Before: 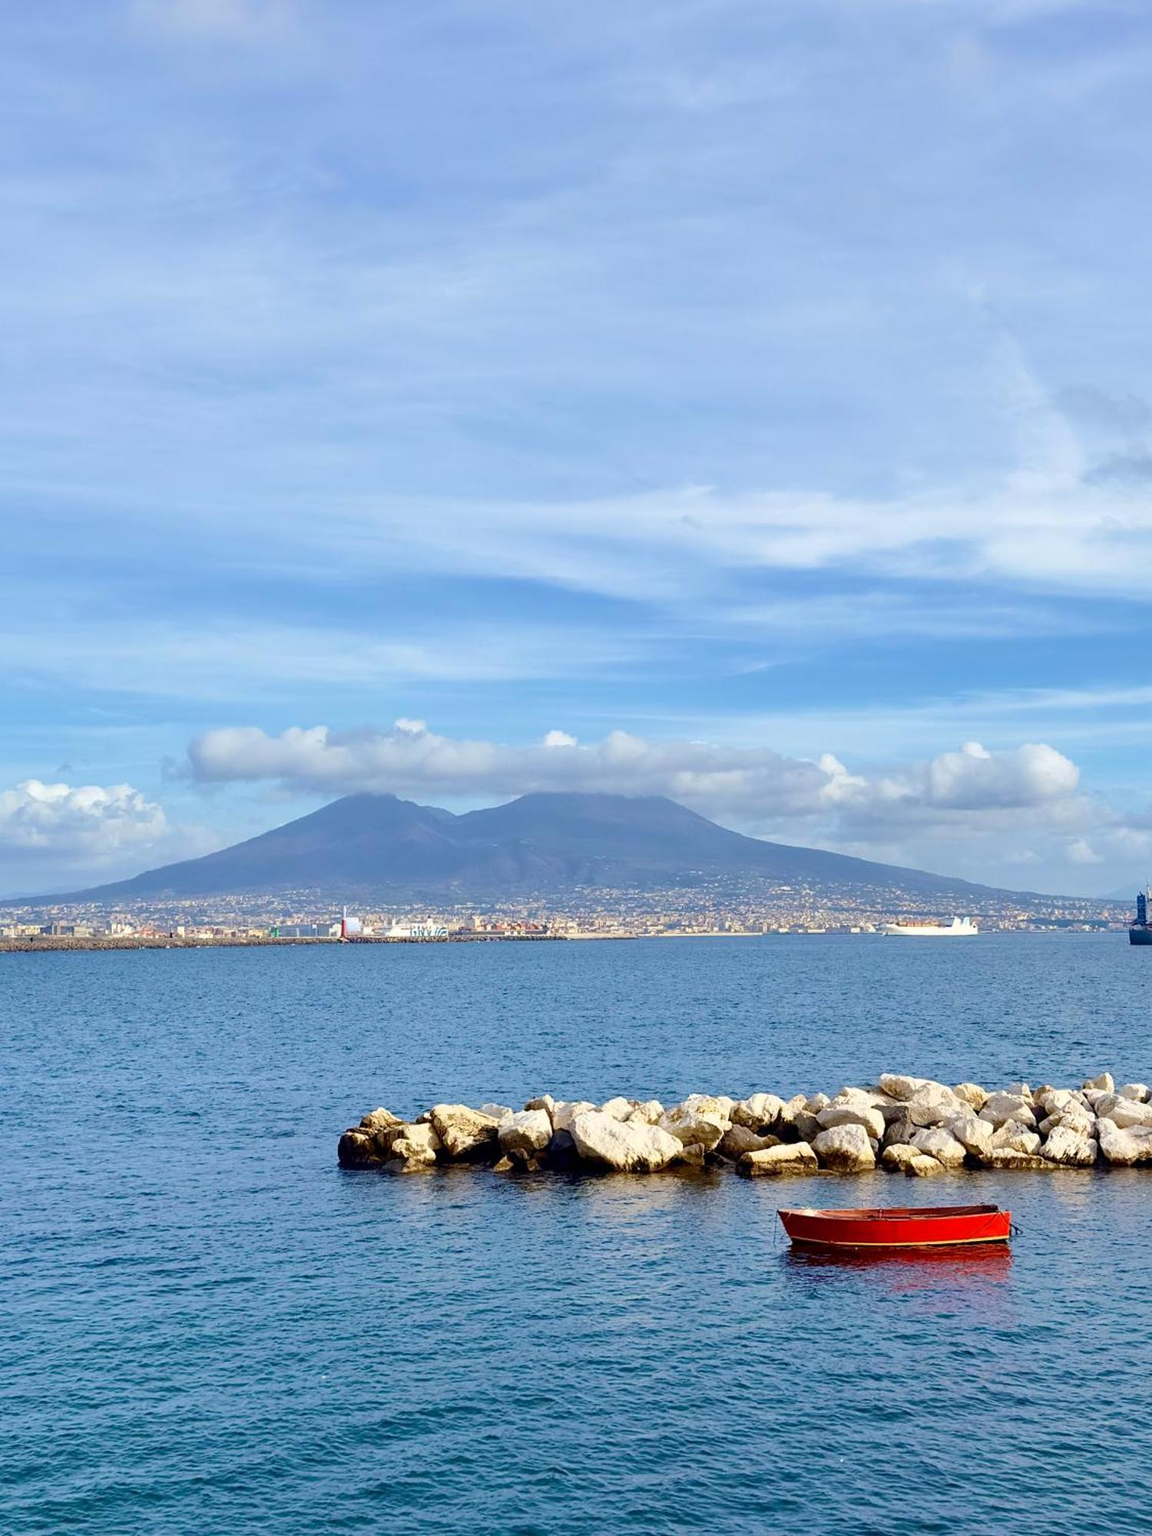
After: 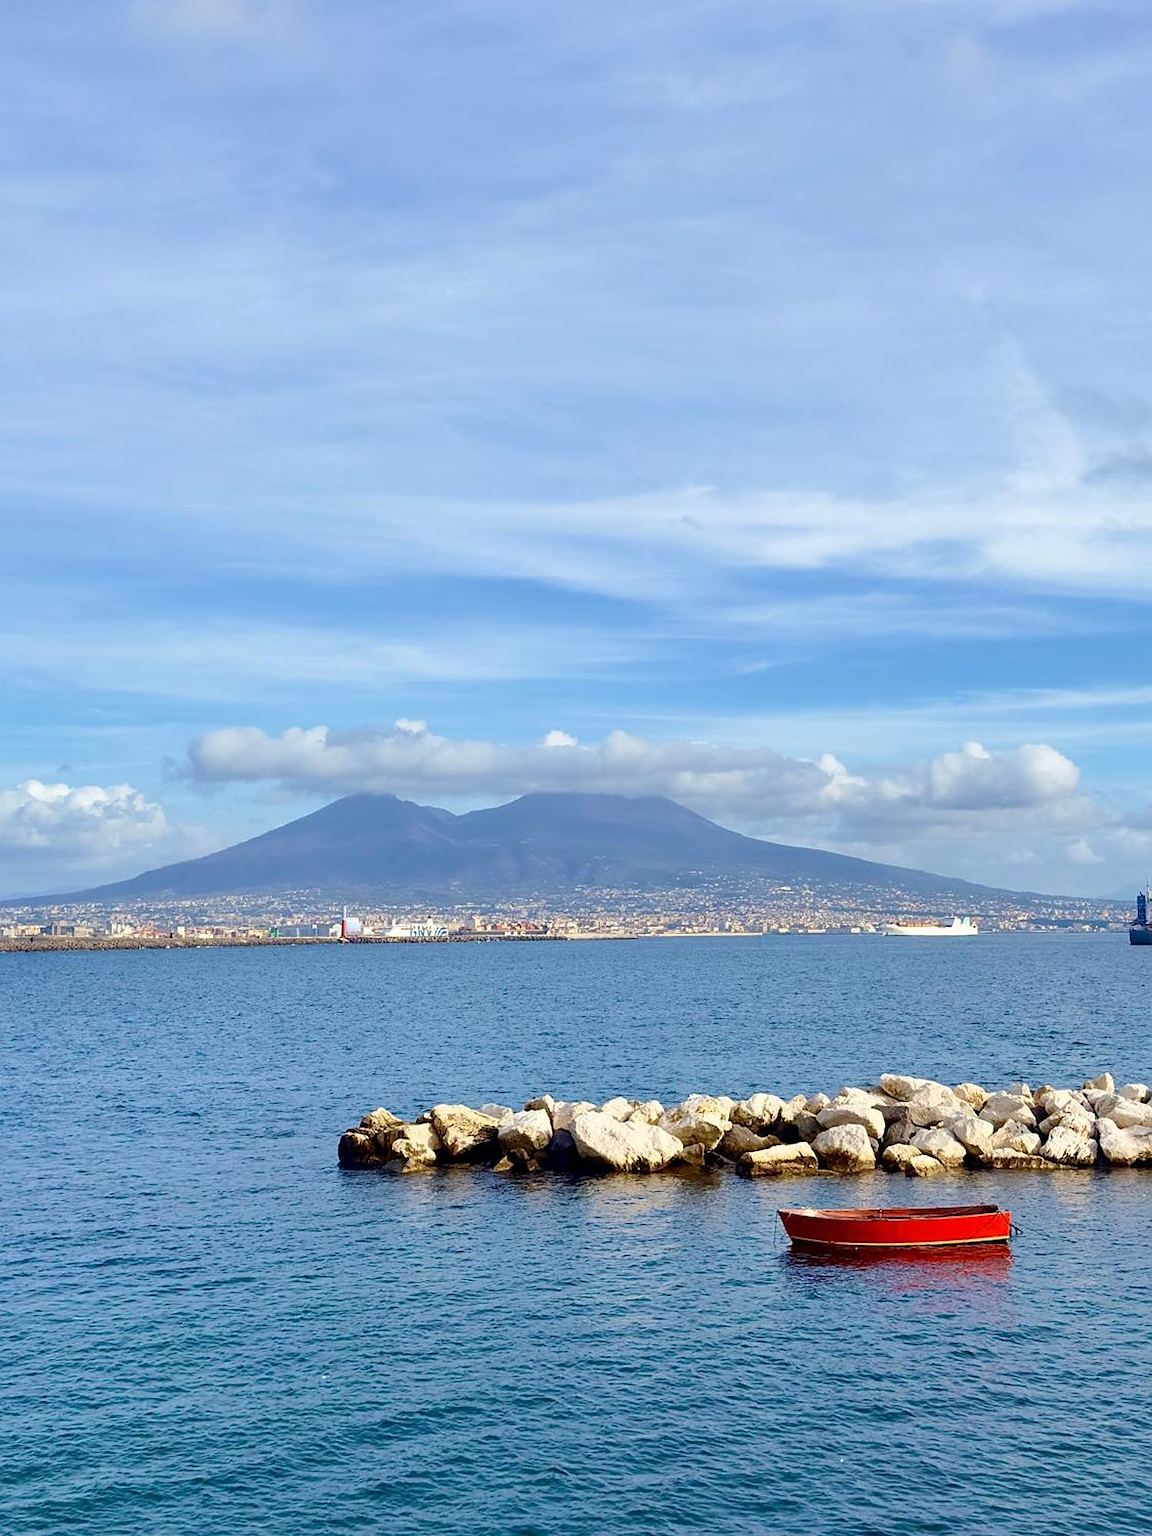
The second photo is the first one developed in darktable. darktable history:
sharpen: radius 0.98, amount 0.613
